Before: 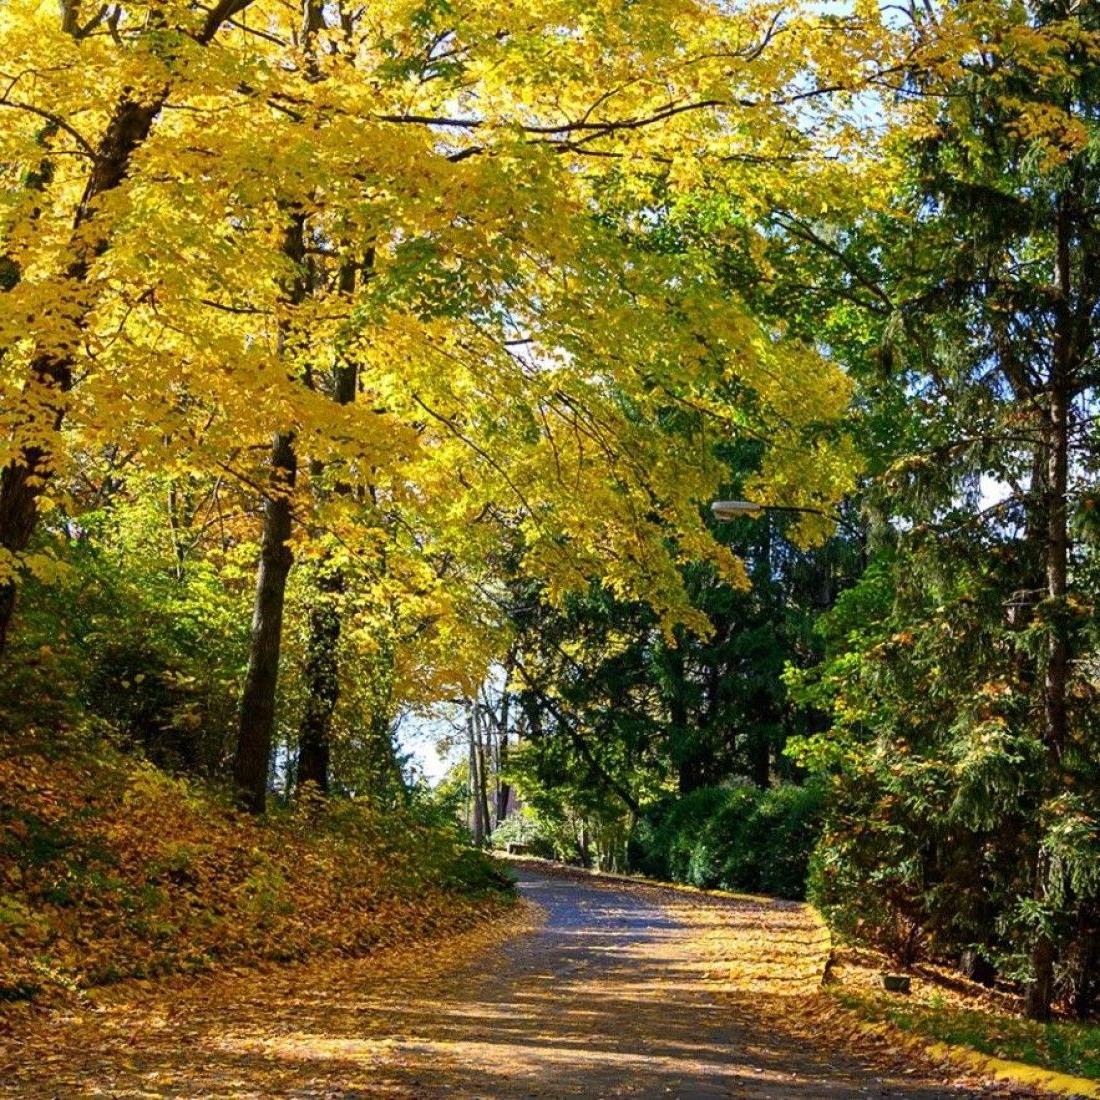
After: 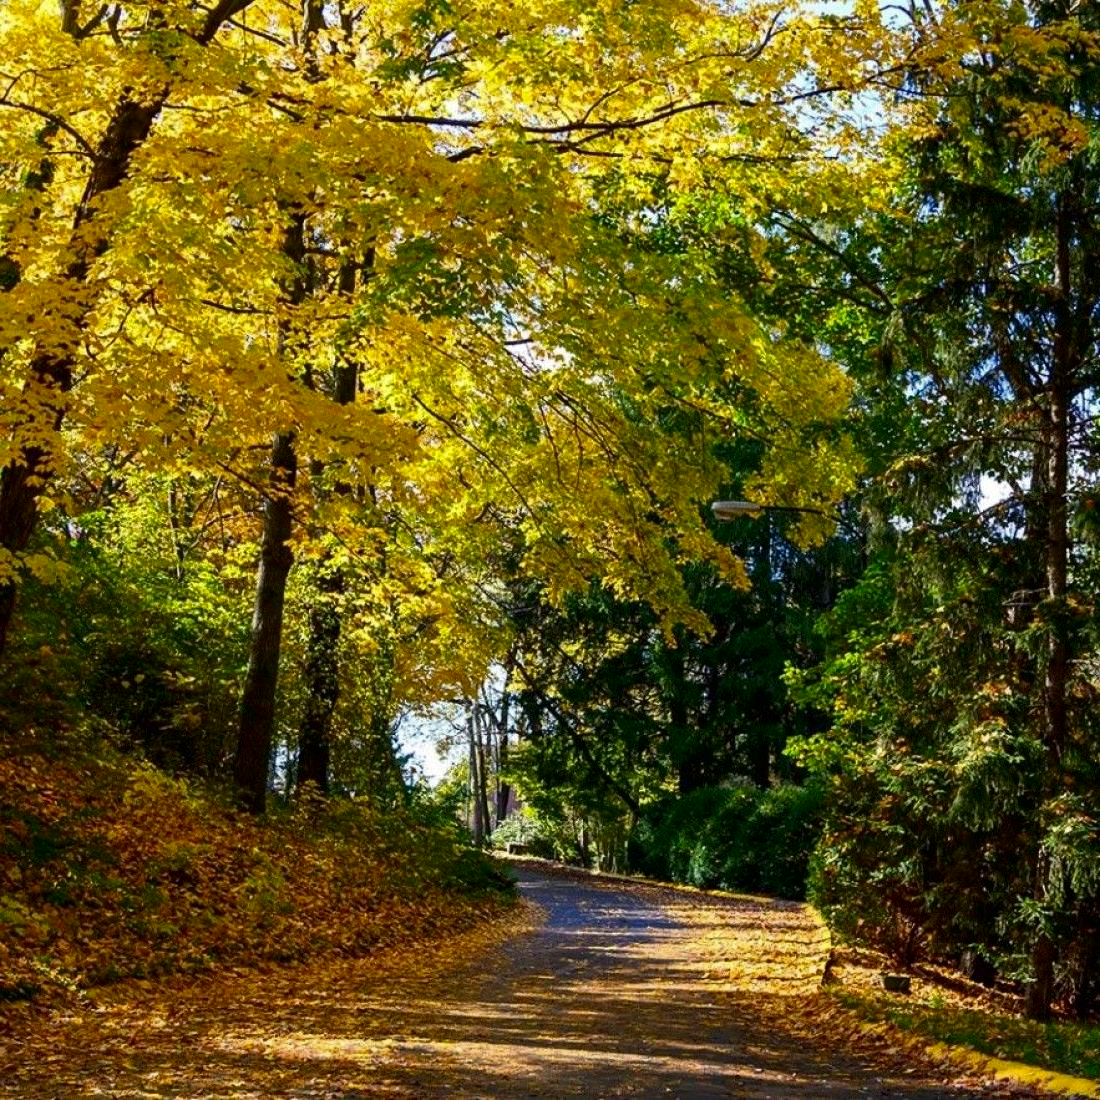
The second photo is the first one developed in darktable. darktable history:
tone equalizer: on, module defaults
contrast brightness saturation: contrast 0.07, brightness -0.13, saturation 0.06
